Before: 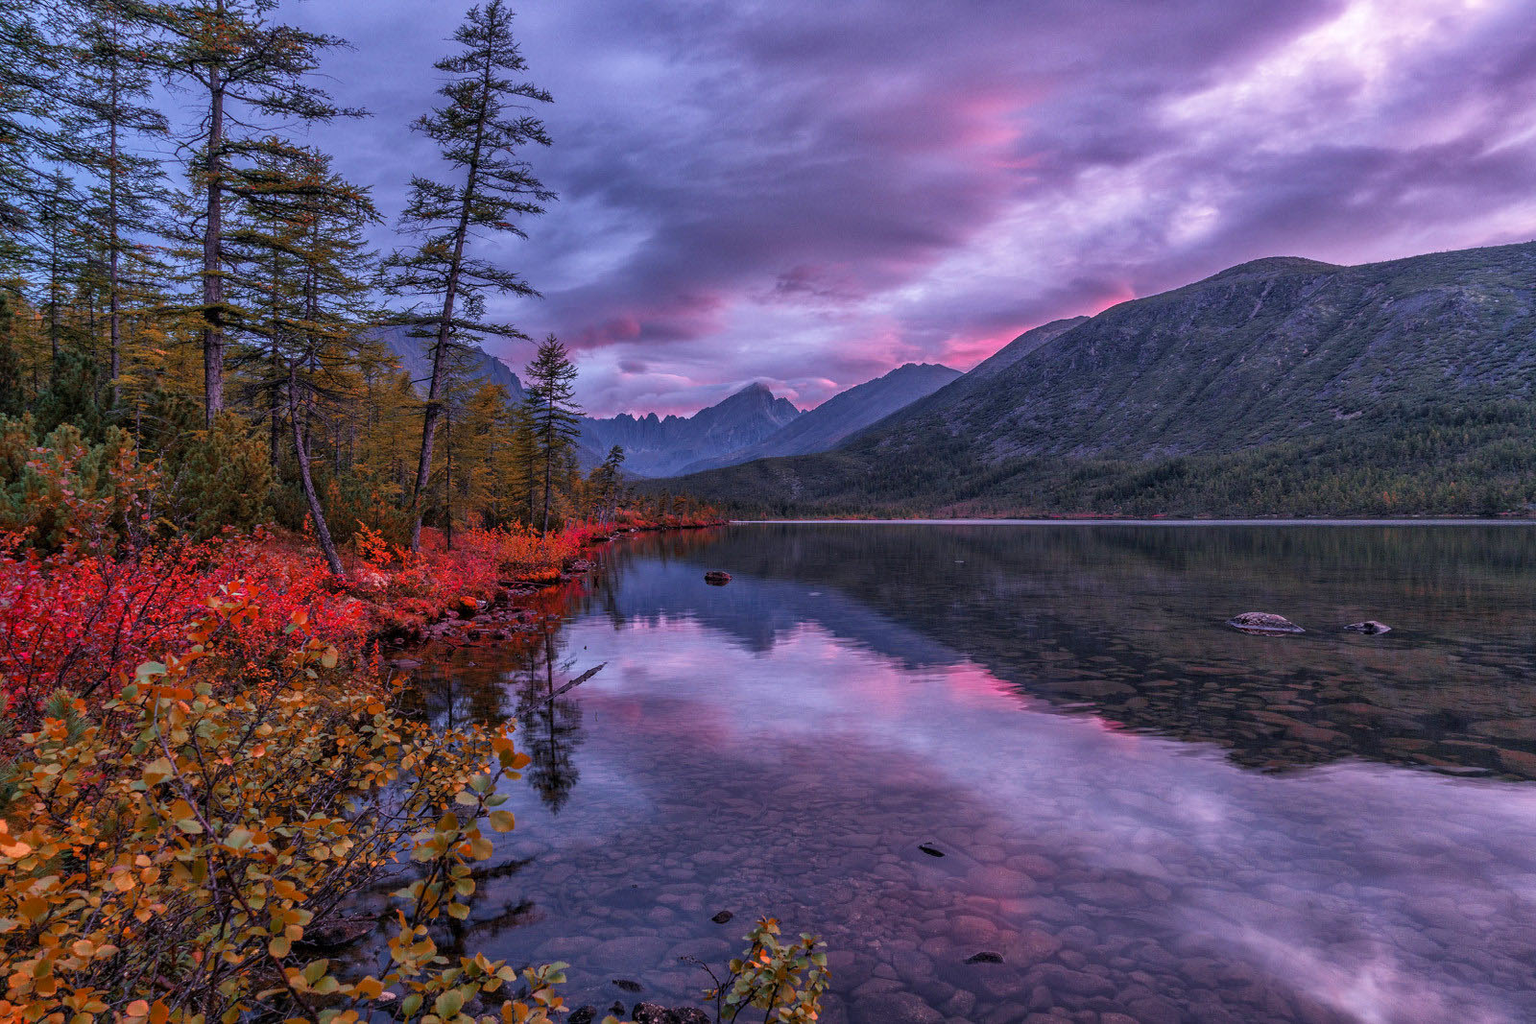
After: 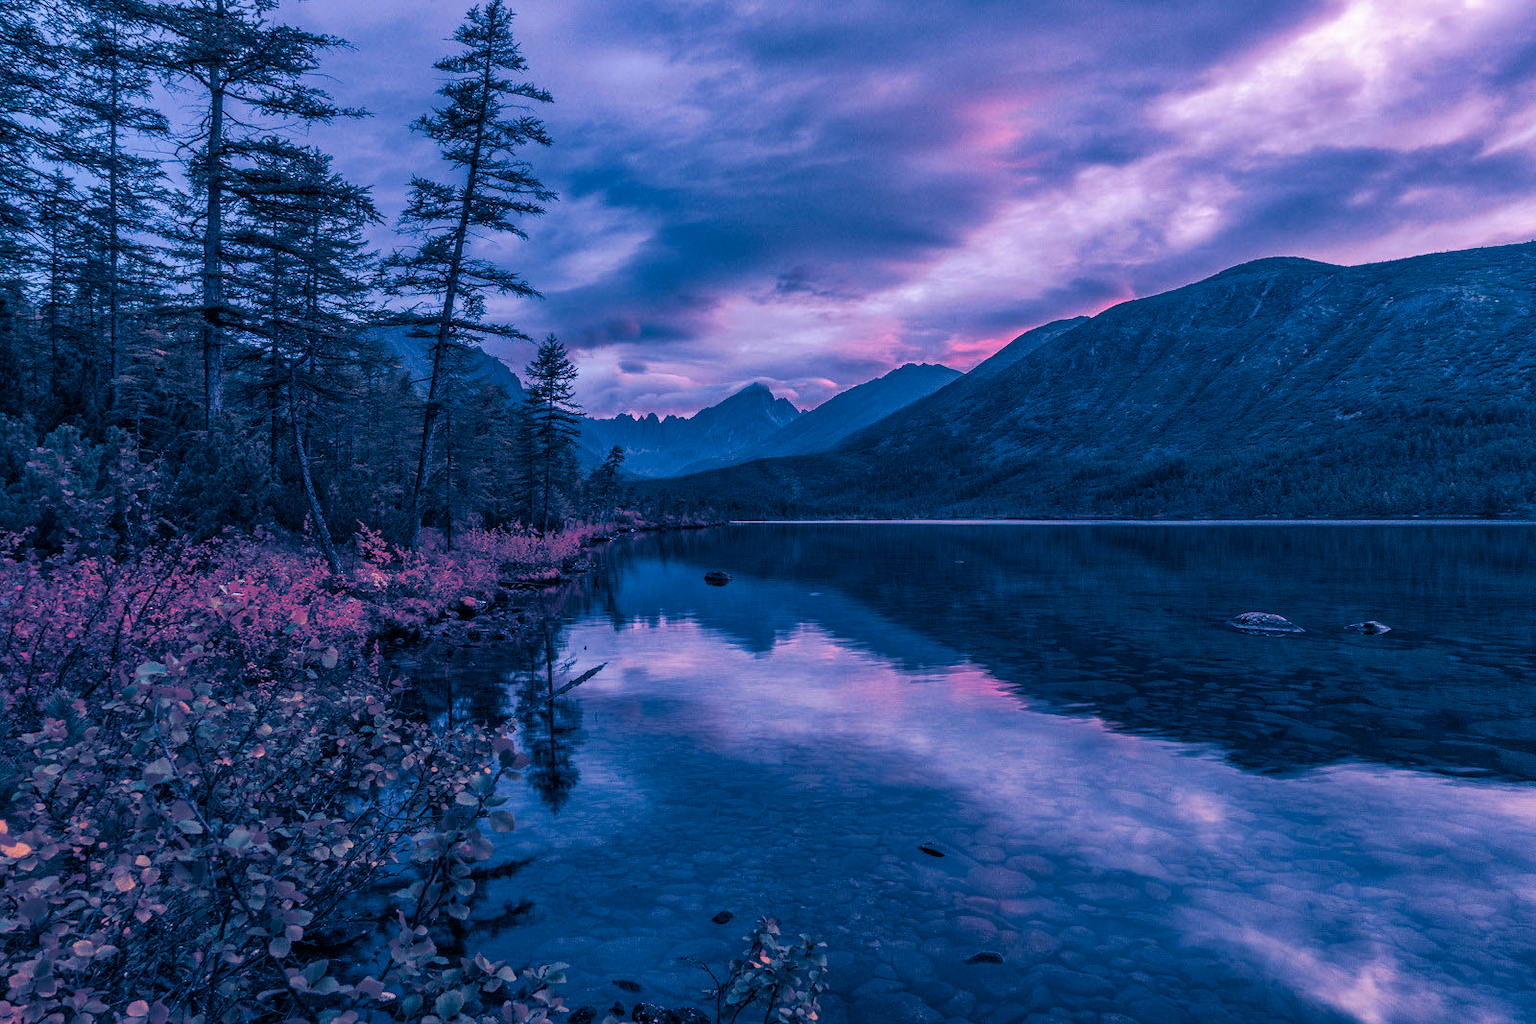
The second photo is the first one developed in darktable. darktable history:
split-toning: shadows › hue 226.8°, shadows › saturation 1, highlights › saturation 0, balance -61.41
color balance: on, module defaults
tone equalizer: on, module defaults
